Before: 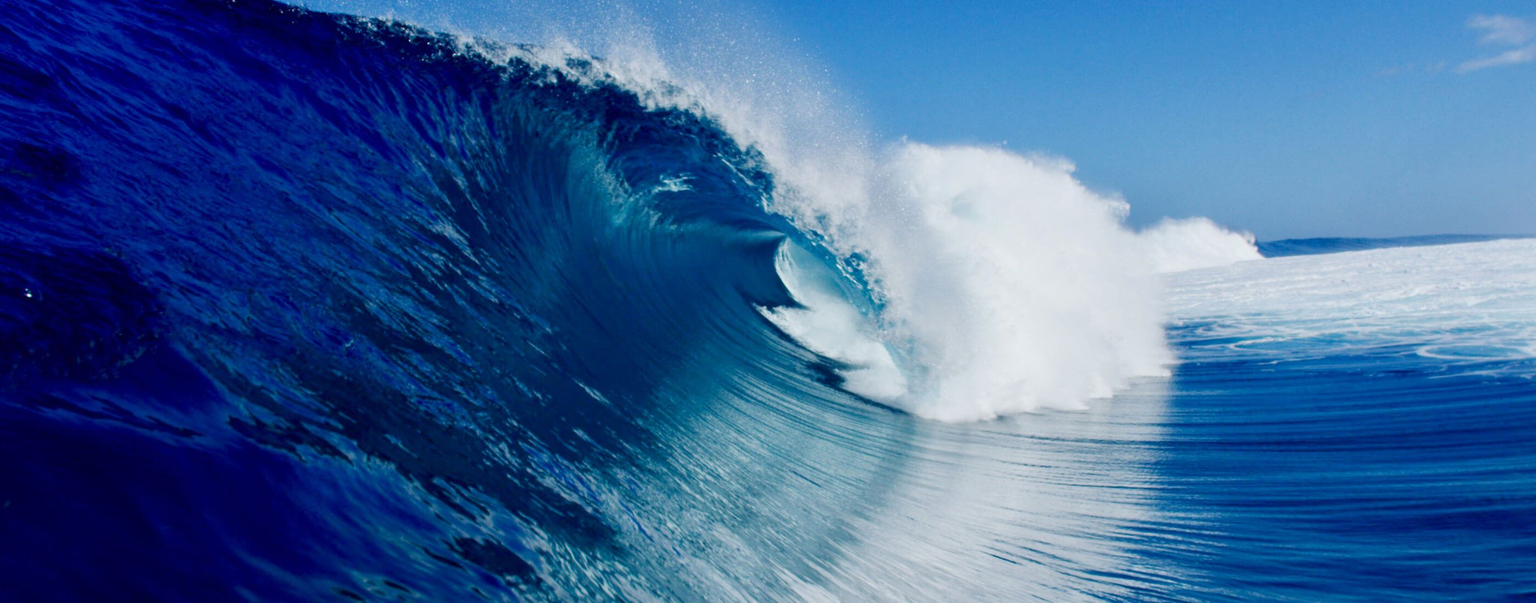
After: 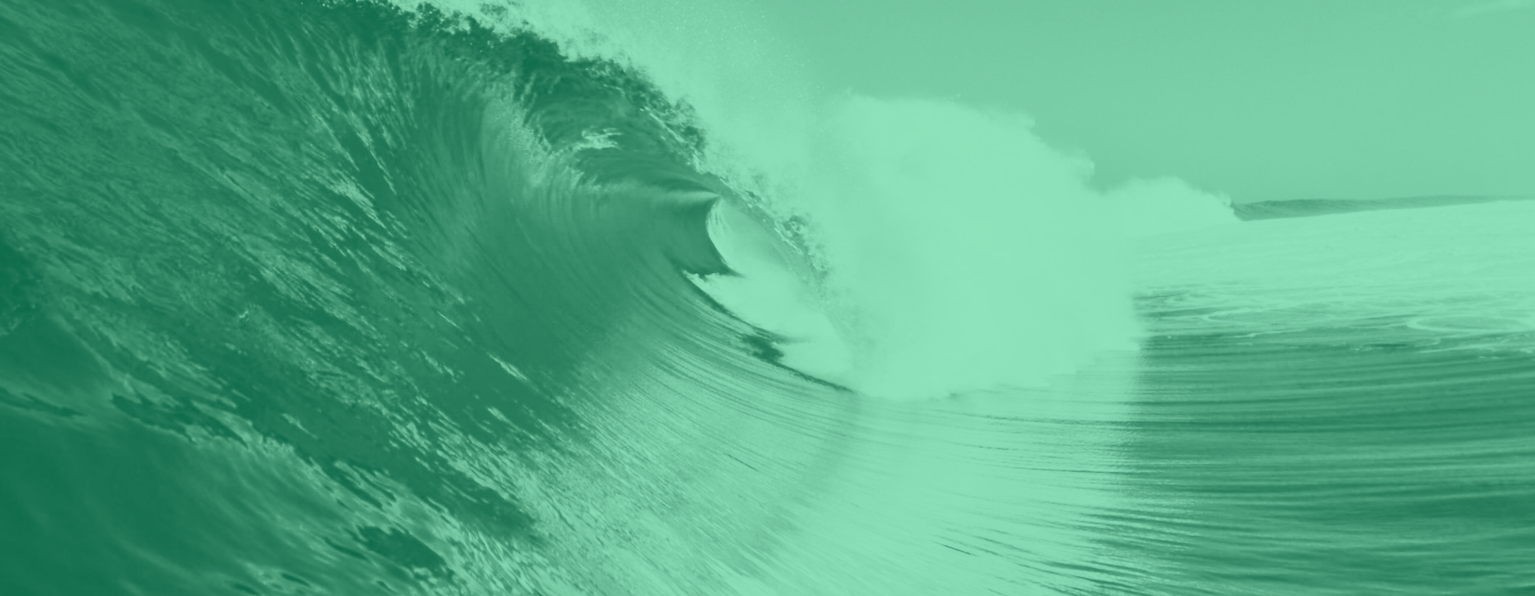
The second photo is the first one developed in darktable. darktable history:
crop and rotate: left 8.262%, top 9.226%
tone equalizer: on, module defaults
colorize: hue 147.6°, saturation 65%, lightness 21.64%
base curve: curves: ch0 [(0, 0.007) (0.028, 0.063) (0.121, 0.311) (0.46, 0.743) (0.859, 0.957) (1, 1)], preserve colors none
